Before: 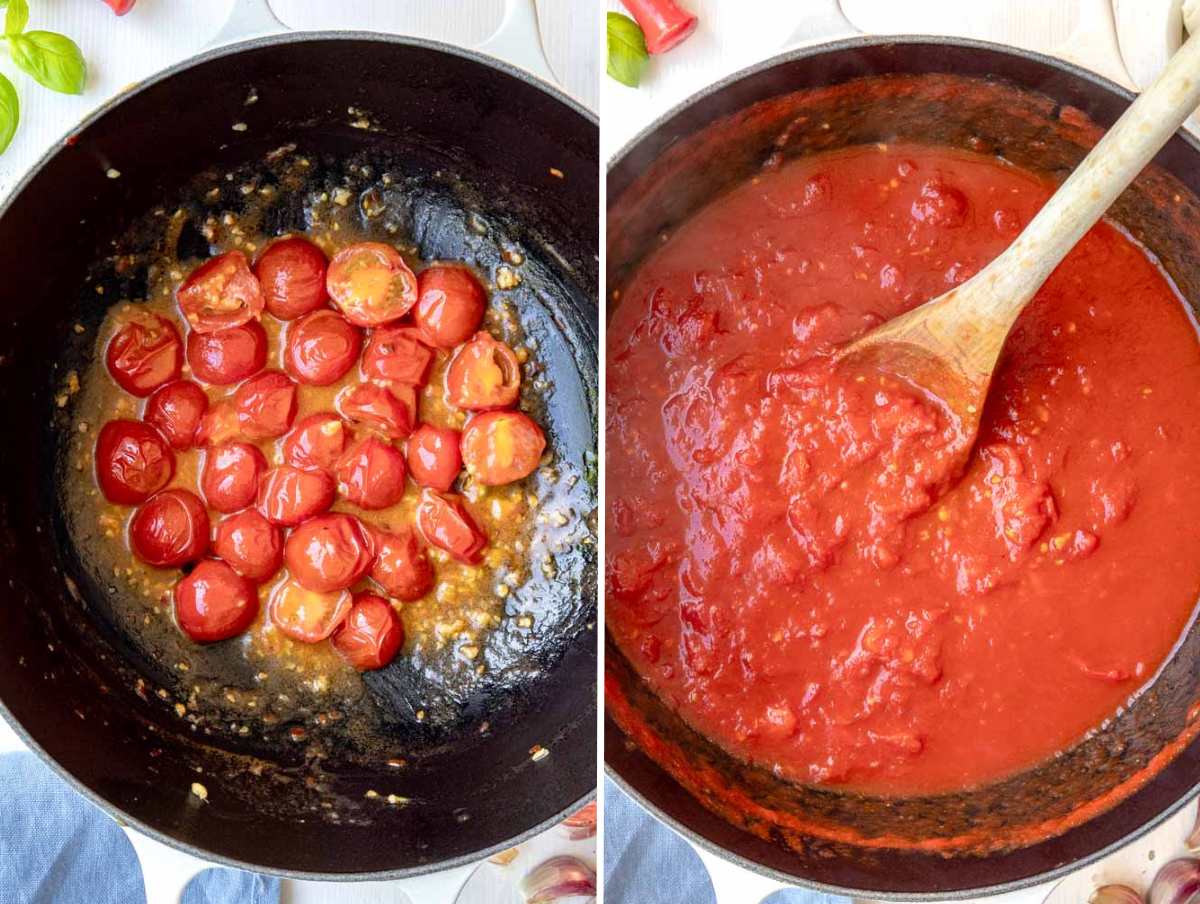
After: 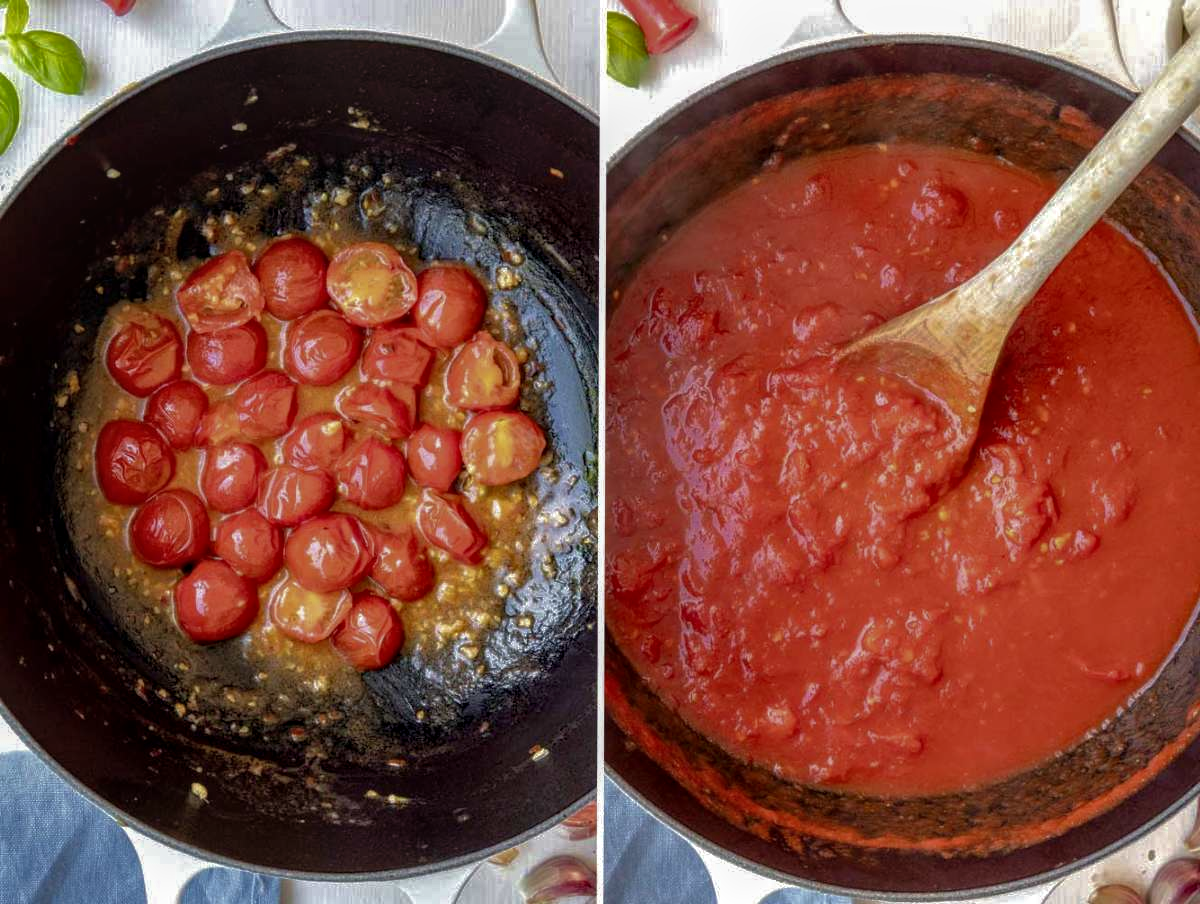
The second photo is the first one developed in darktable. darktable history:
velvia: strength 15%
base curve: curves: ch0 [(0, 0) (0.841, 0.609) (1, 1)]
local contrast: on, module defaults
